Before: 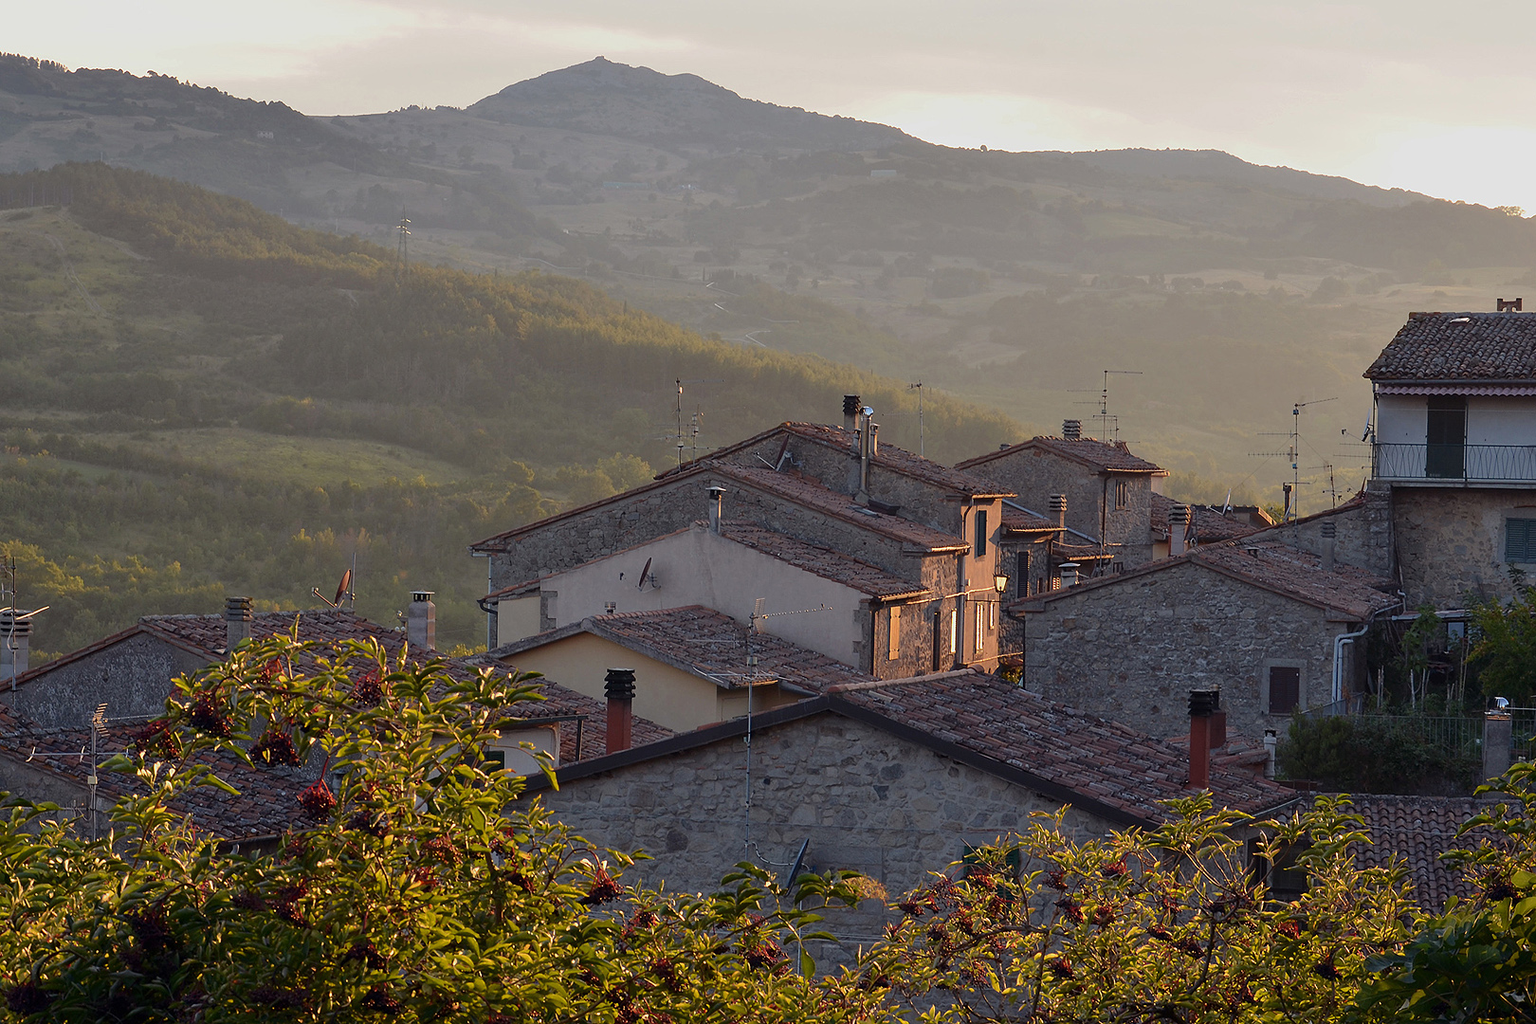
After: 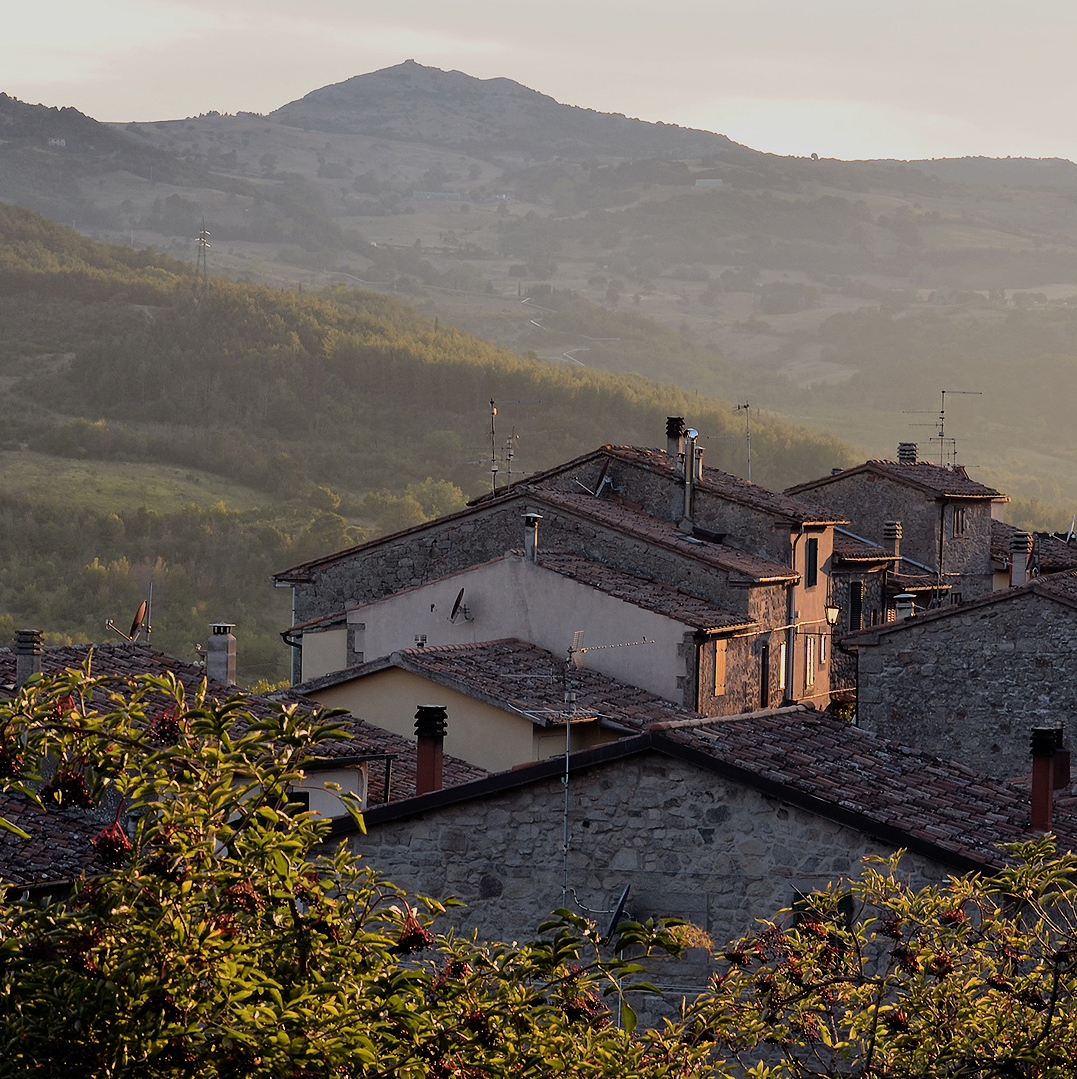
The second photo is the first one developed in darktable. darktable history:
filmic rgb: black relative exposure -16 EV, white relative exposure 5.32 EV, hardness 5.92, contrast 1.253
crop and rotate: left 13.813%, right 19.663%
